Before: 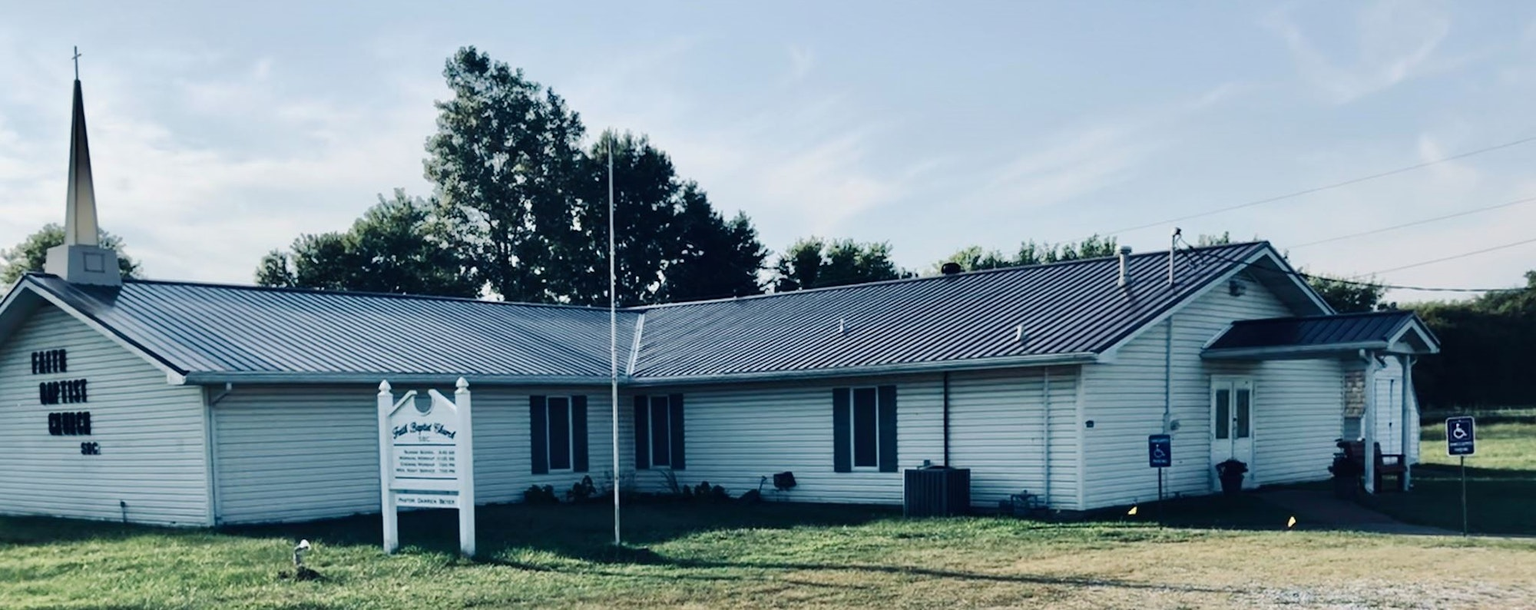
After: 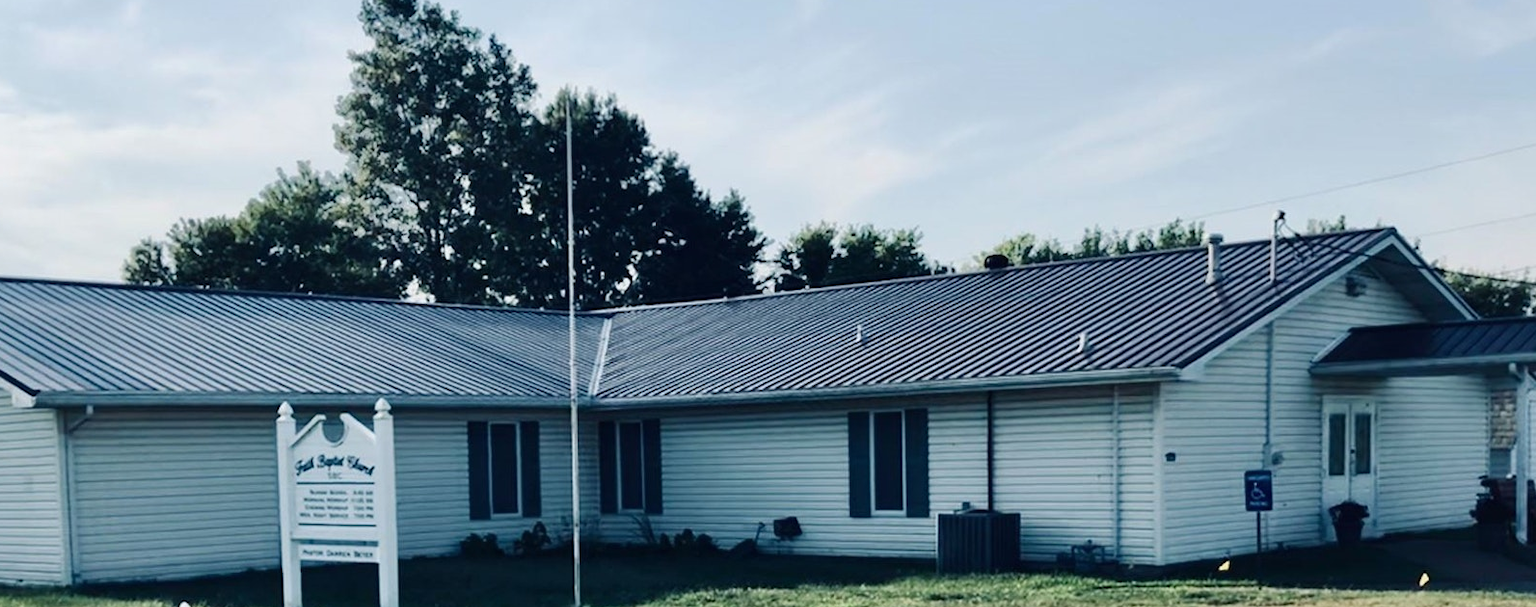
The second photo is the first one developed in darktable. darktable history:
crop and rotate: left 10.296%, top 10.018%, right 10.019%, bottom 10.544%
